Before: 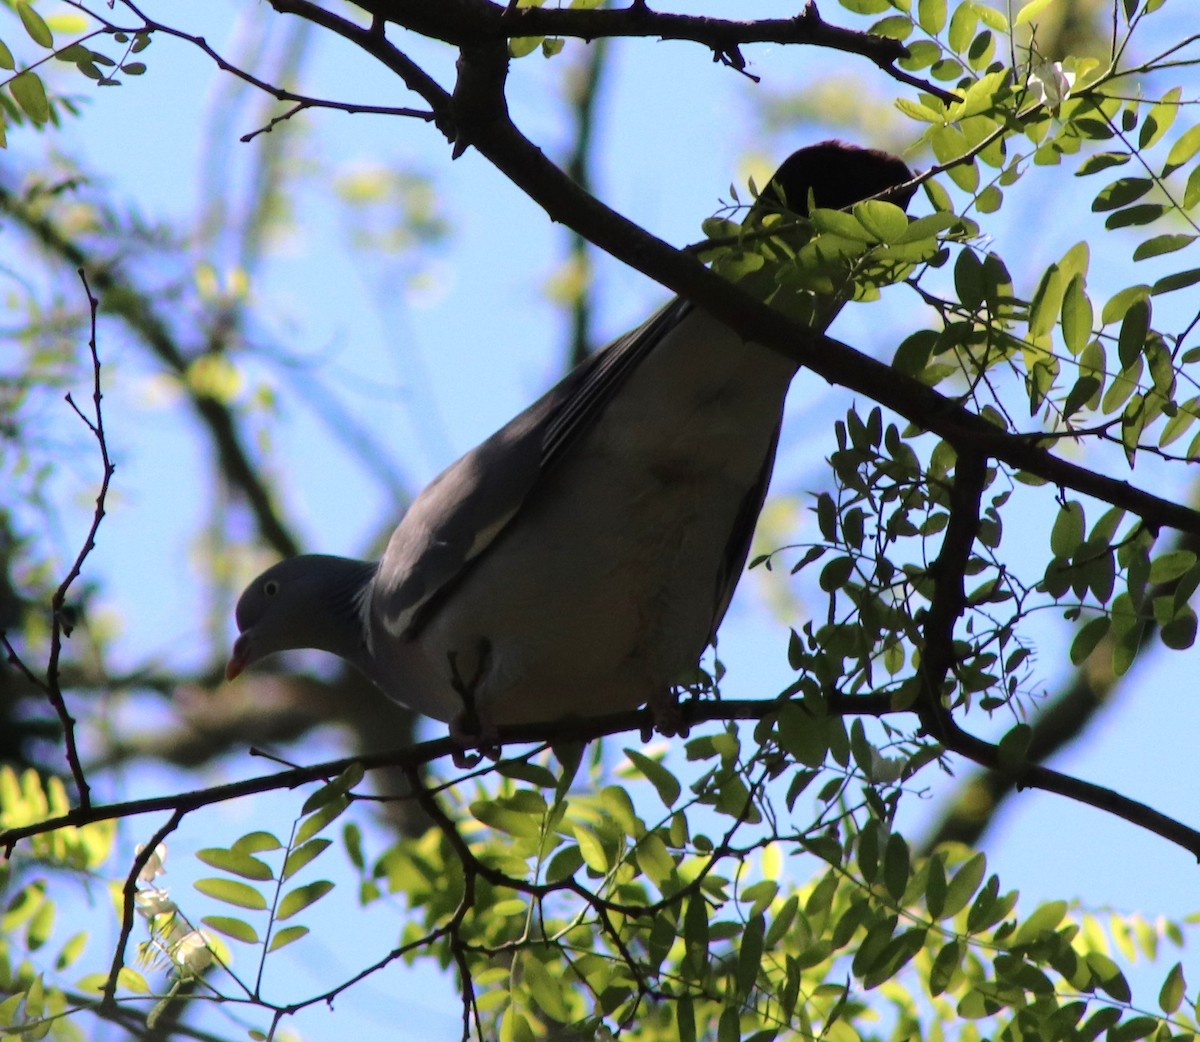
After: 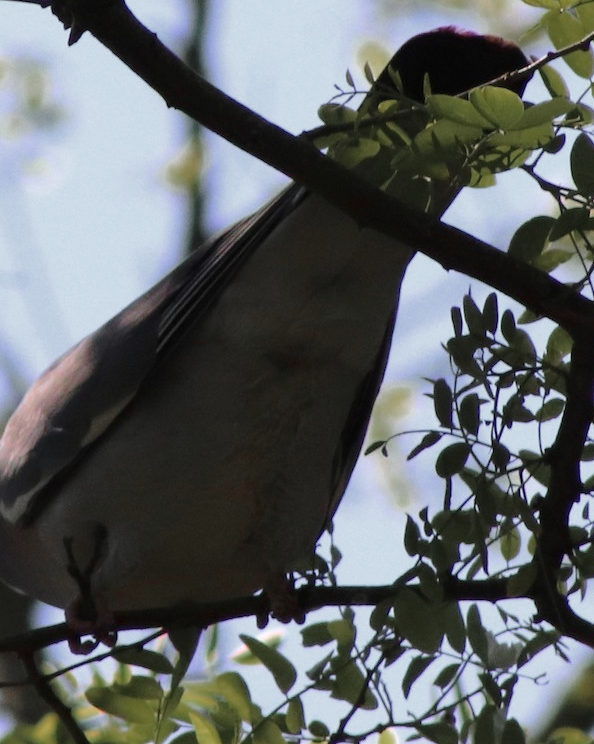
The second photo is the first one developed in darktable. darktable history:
crop: left 32.075%, top 10.976%, right 18.355%, bottom 17.596%
exposure: compensate highlight preservation false
color zones: curves: ch0 [(0, 0.48) (0.209, 0.398) (0.305, 0.332) (0.429, 0.493) (0.571, 0.5) (0.714, 0.5) (0.857, 0.5) (1, 0.48)]; ch1 [(0, 0.736) (0.143, 0.625) (0.225, 0.371) (0.429, 0.256) (0.571, 0.241) (0.714, 0.213) (0.857, 0.48) (1, 0.736)]; ch2 [(0, 0.448) (0.143, 0.498) (0.286, 0.5) (0.429, 0.5) (0.571, 0.5) (0.714, 0.5) (0.857, 0.5) (1, 0.448)]
